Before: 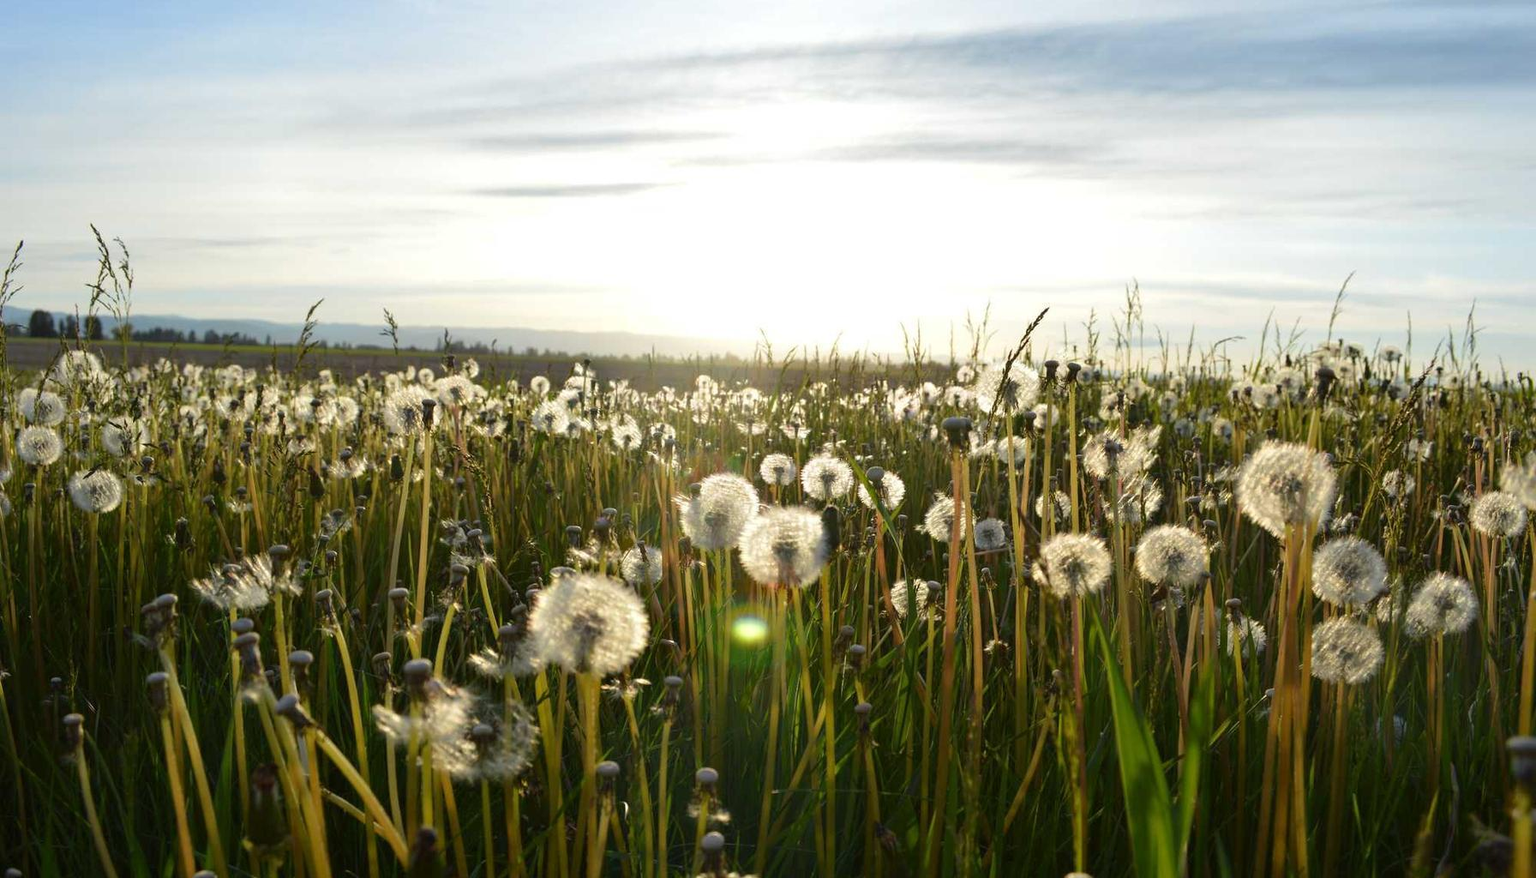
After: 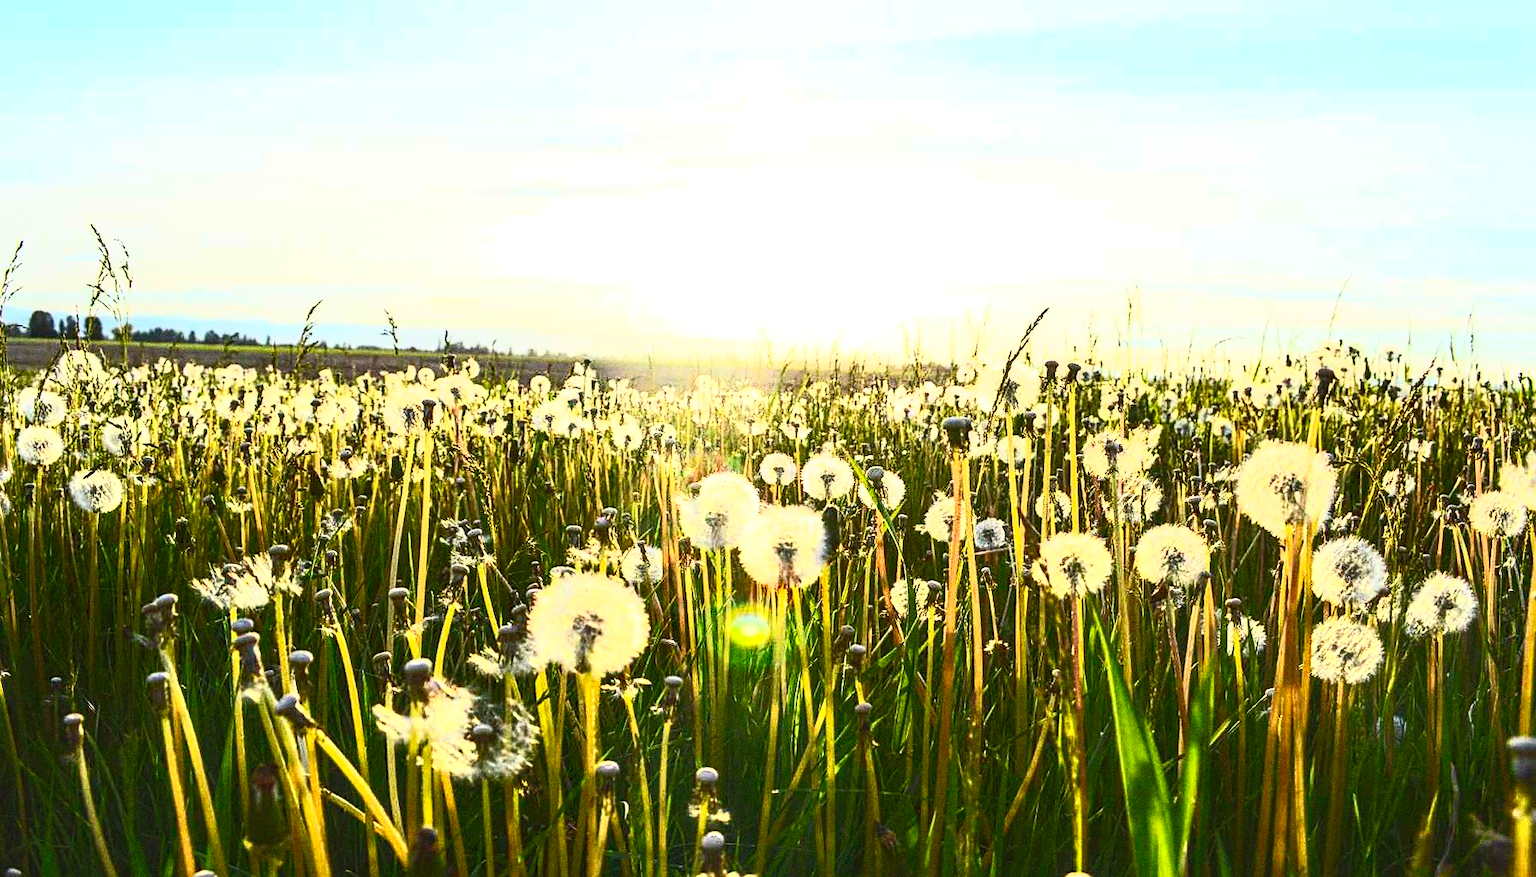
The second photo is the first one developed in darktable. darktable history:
sharpen: on, module defaults
contrast brightness saturation: contrast 0.83, brightness 0.59, saturation 0.59
exposure: black level correction 0.001, exposure 0.5 EV, compensate exposure bias true, compensate highlight preservation false
local contrast: detail 130%
grain: coarseness 0.09 ISO, strength 40%
